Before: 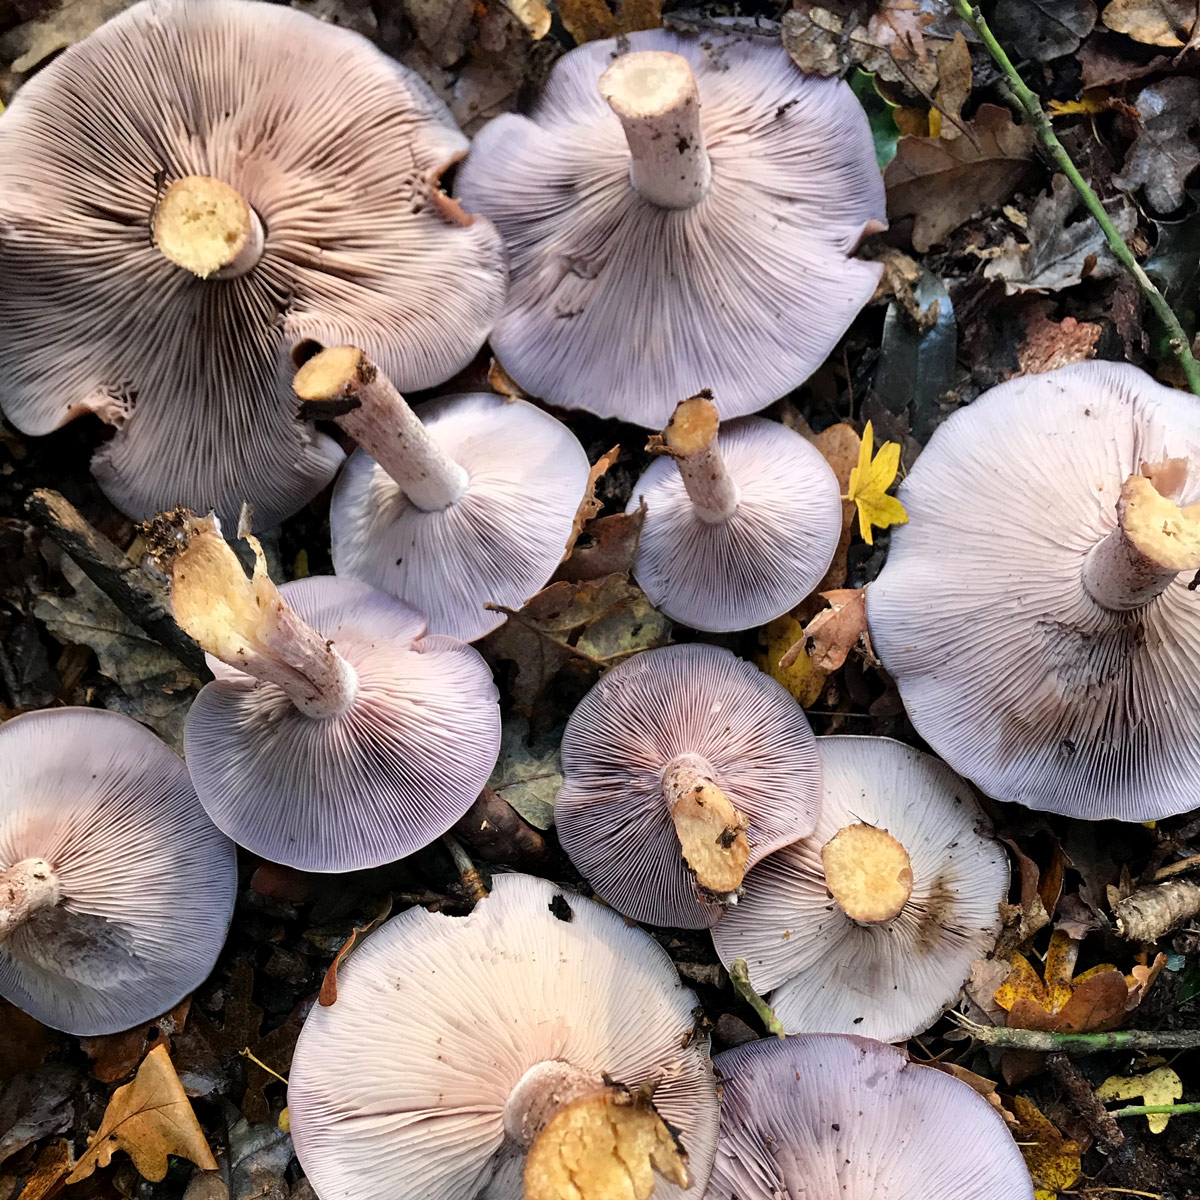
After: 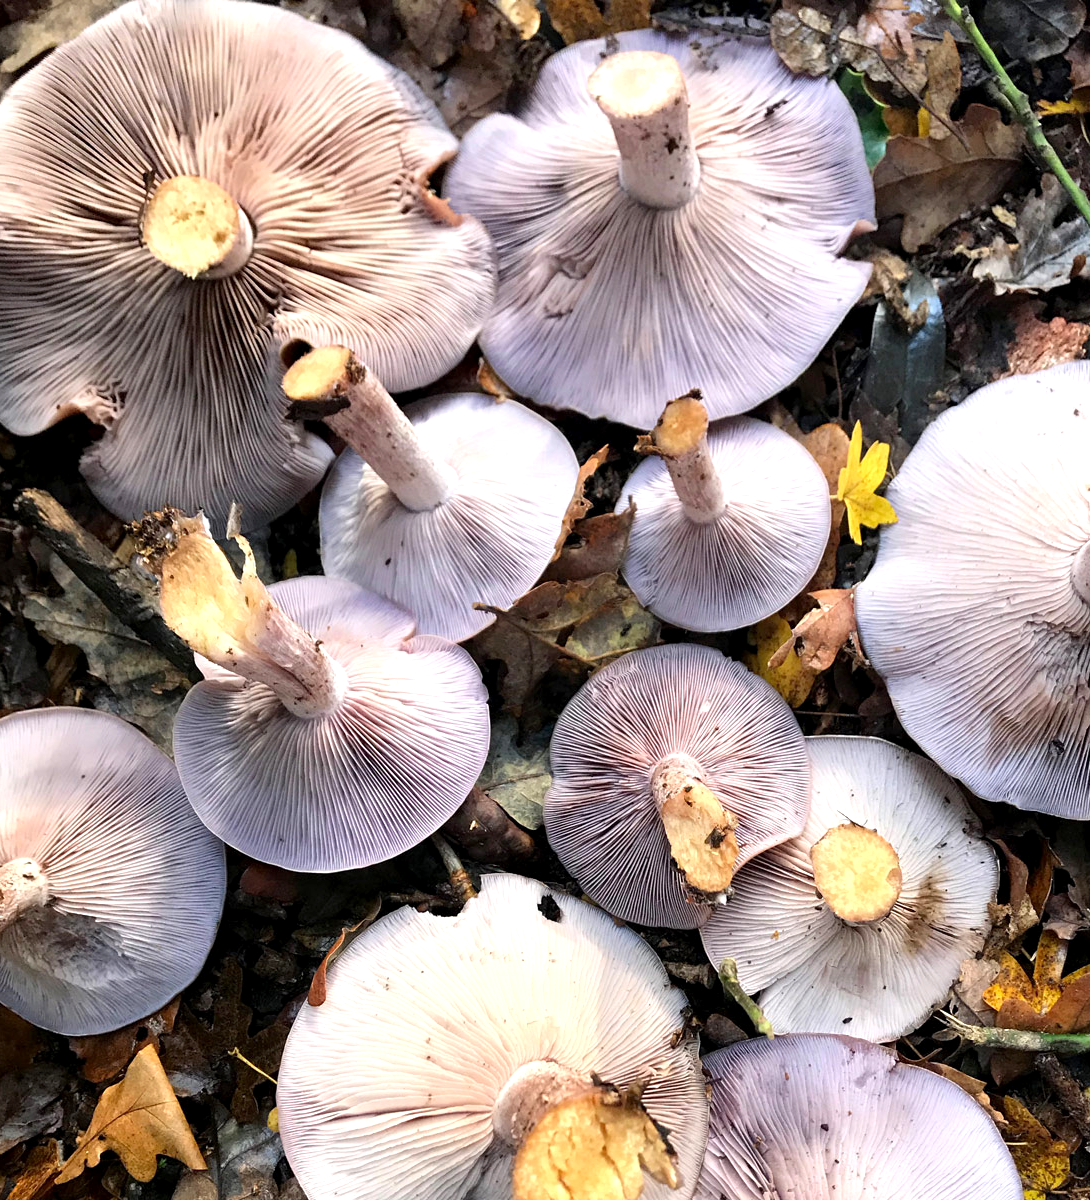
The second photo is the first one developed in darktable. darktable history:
exposure: black level correction 0.001, exposure 0.5 EV, compensate highlight preservation false
tone equalizer: on, module defaults
crop and rotate: left 0.97%, right 8.164%
